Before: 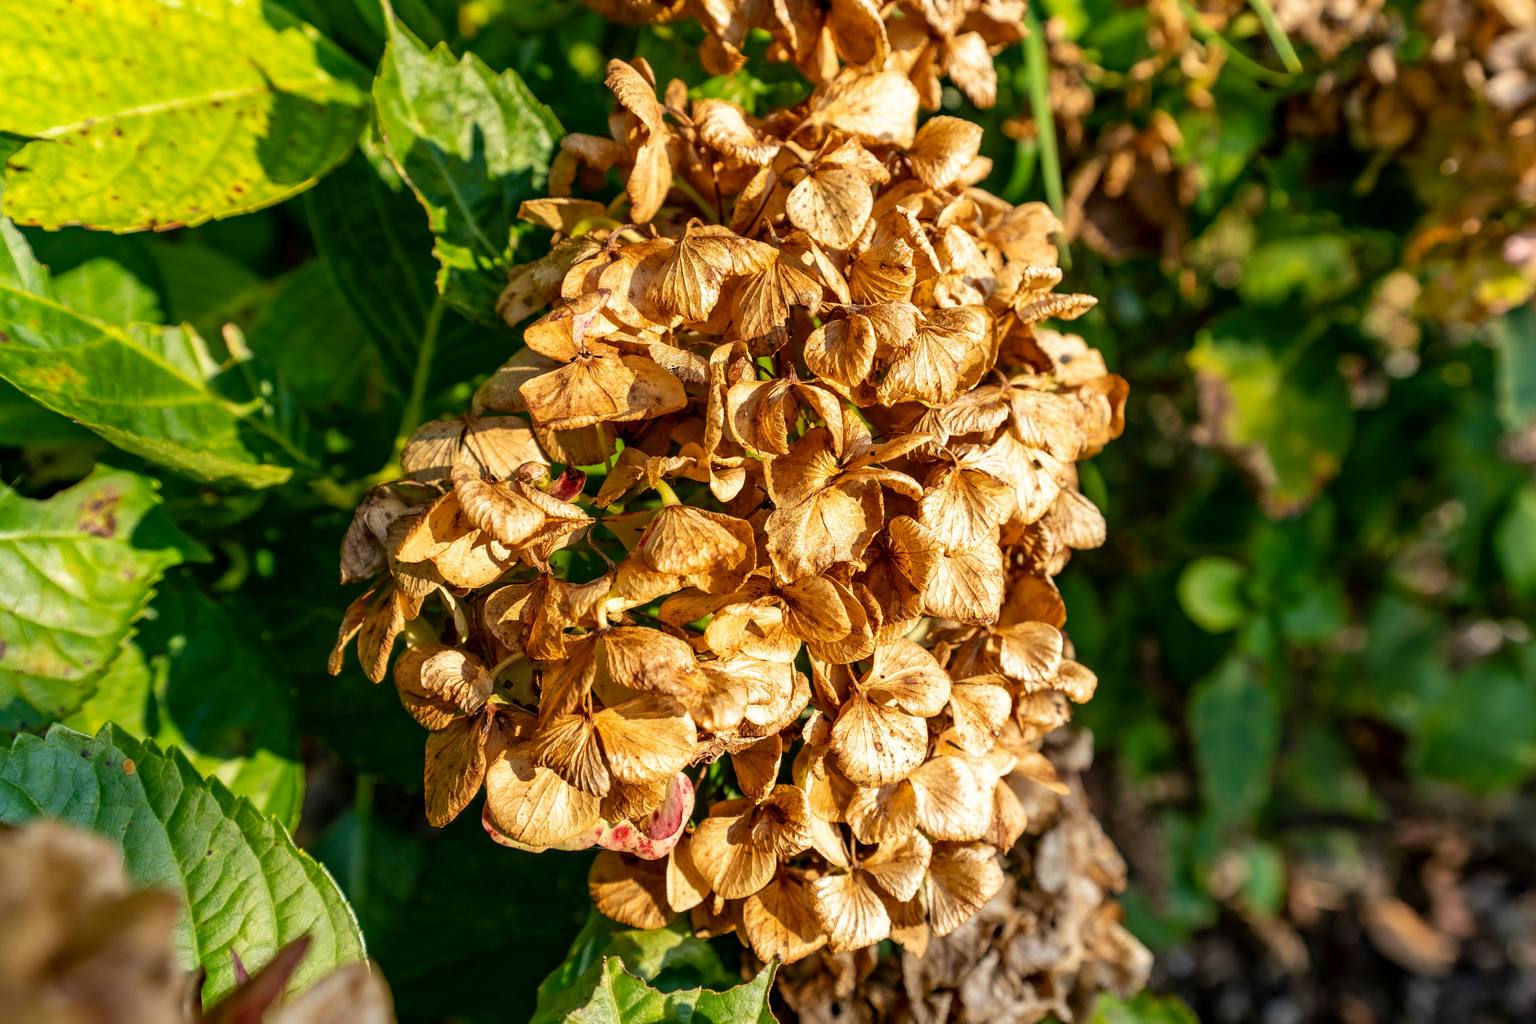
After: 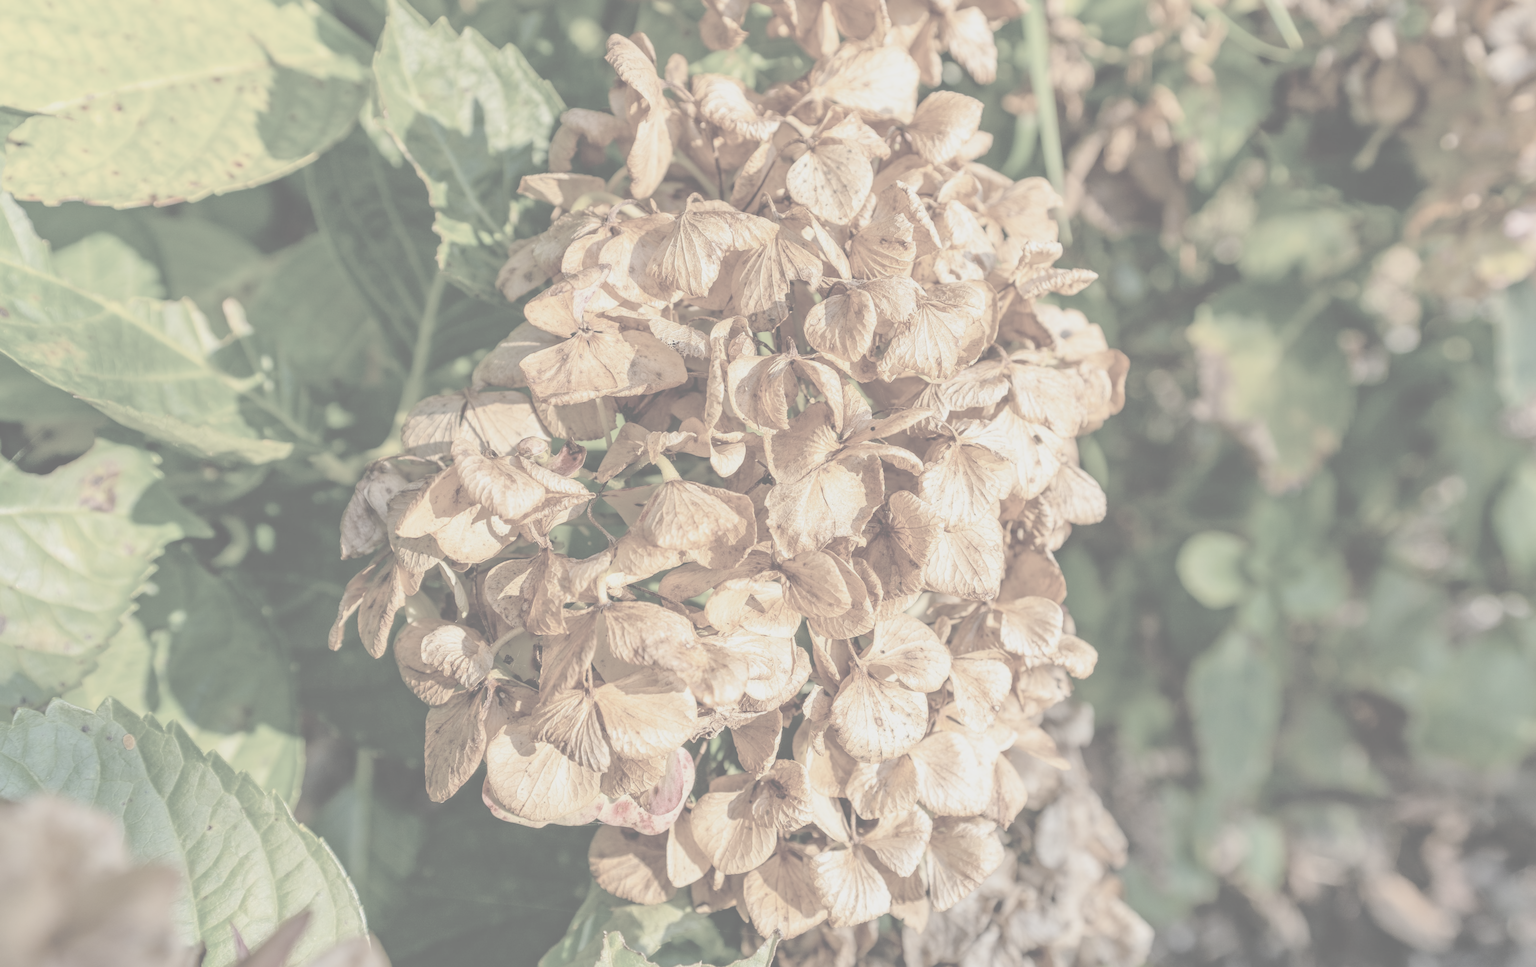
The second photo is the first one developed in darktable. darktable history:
crop and rotate: top 2.479%, bottom 3.018%
tone equalizer: -8 EV 0.06 EV, smoothing diameter 25%, edges refinement/feathering 10, preserve details guided filter
contrast brightness saturation: contrast -0.32, brightness 0.75, saturation -0.78
